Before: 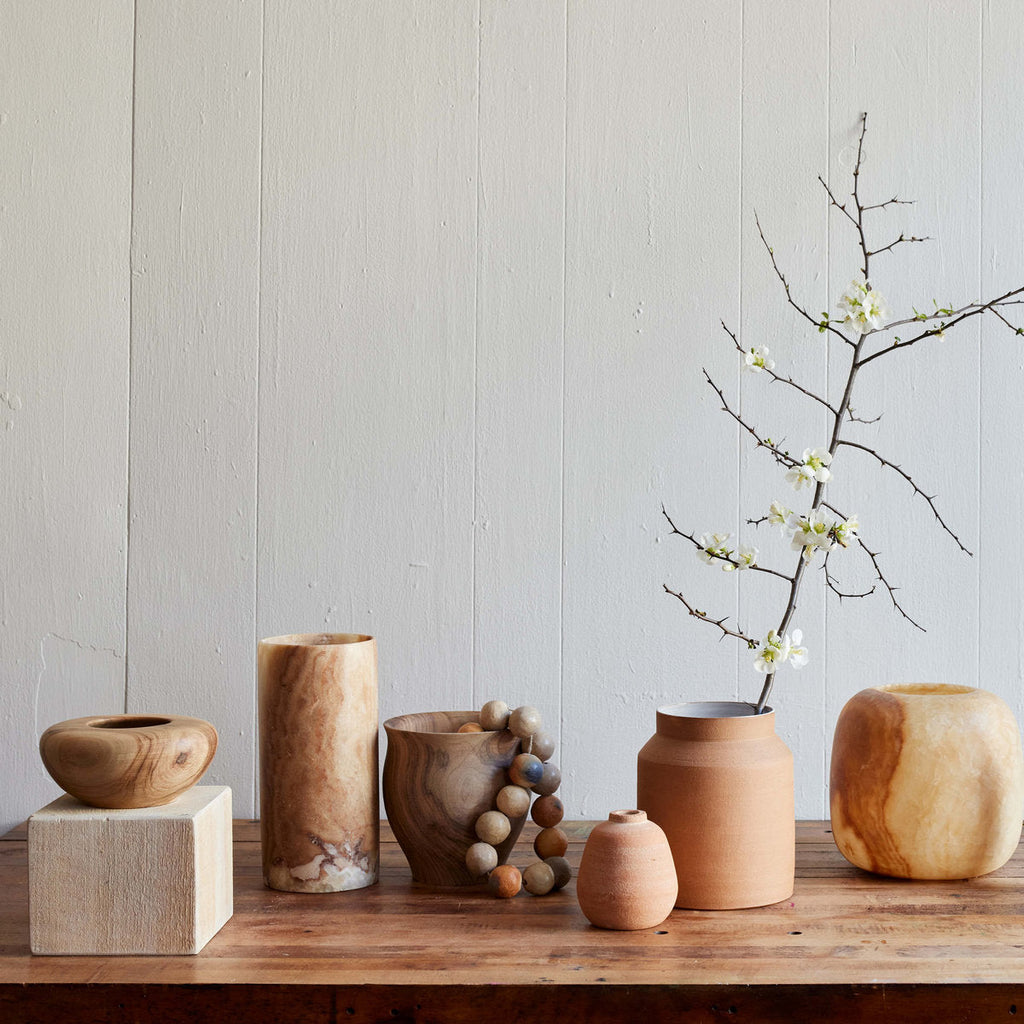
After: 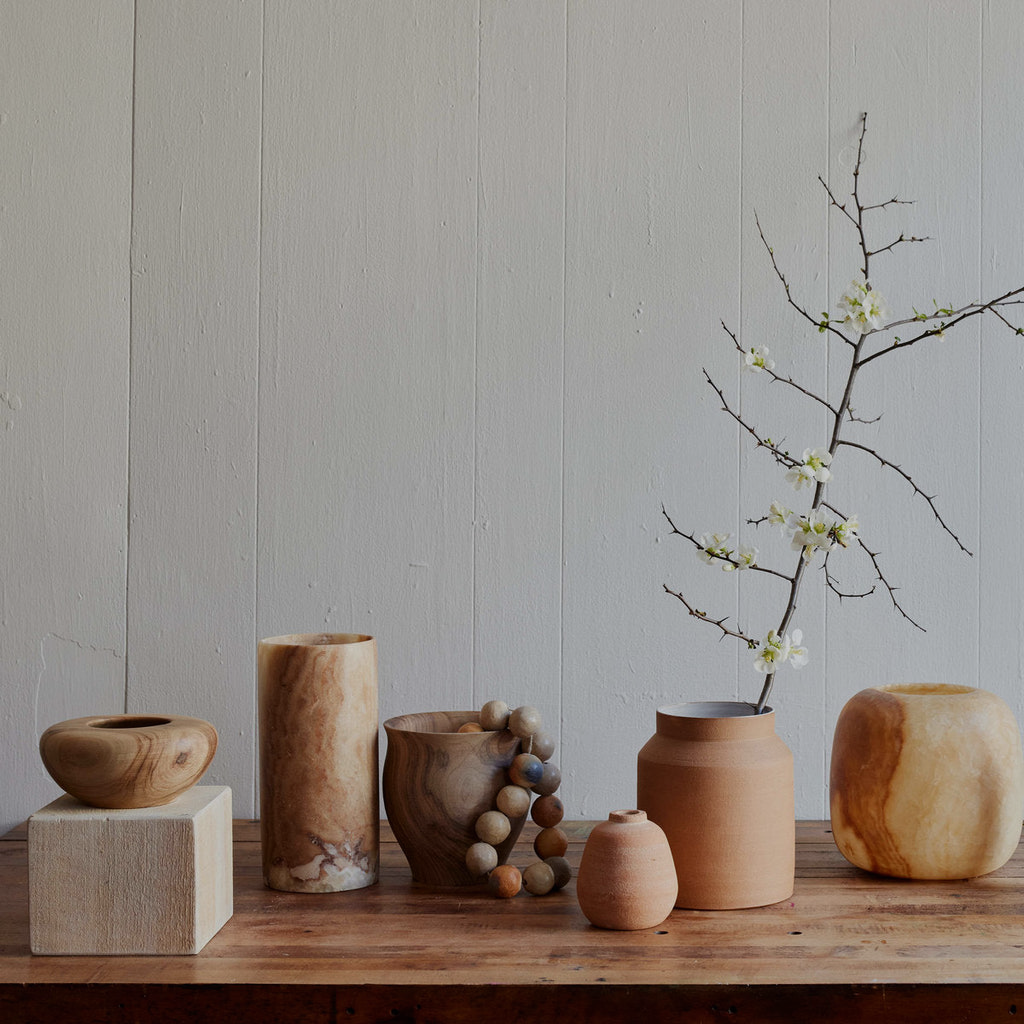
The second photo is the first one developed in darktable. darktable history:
exposure: black level correction 0, exposure -0.705 EV, compensate highlight preservation false
